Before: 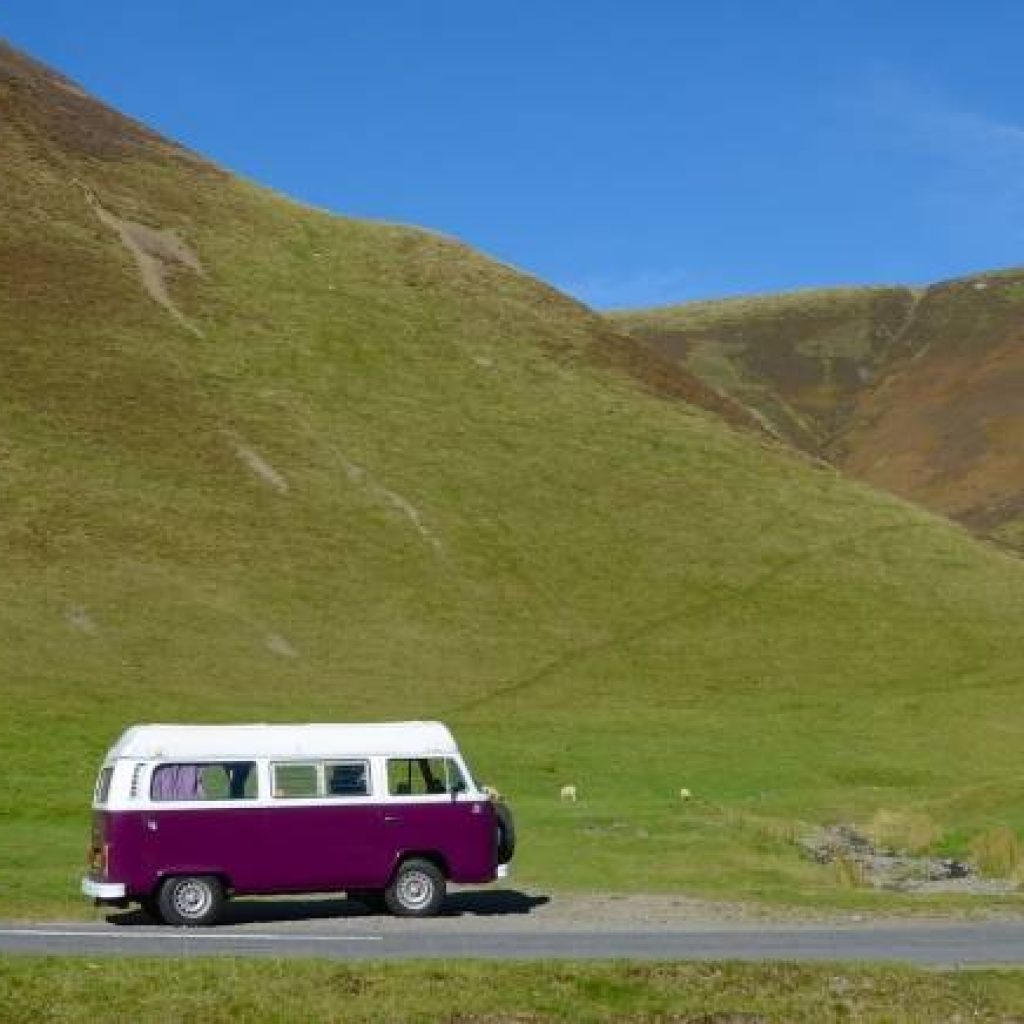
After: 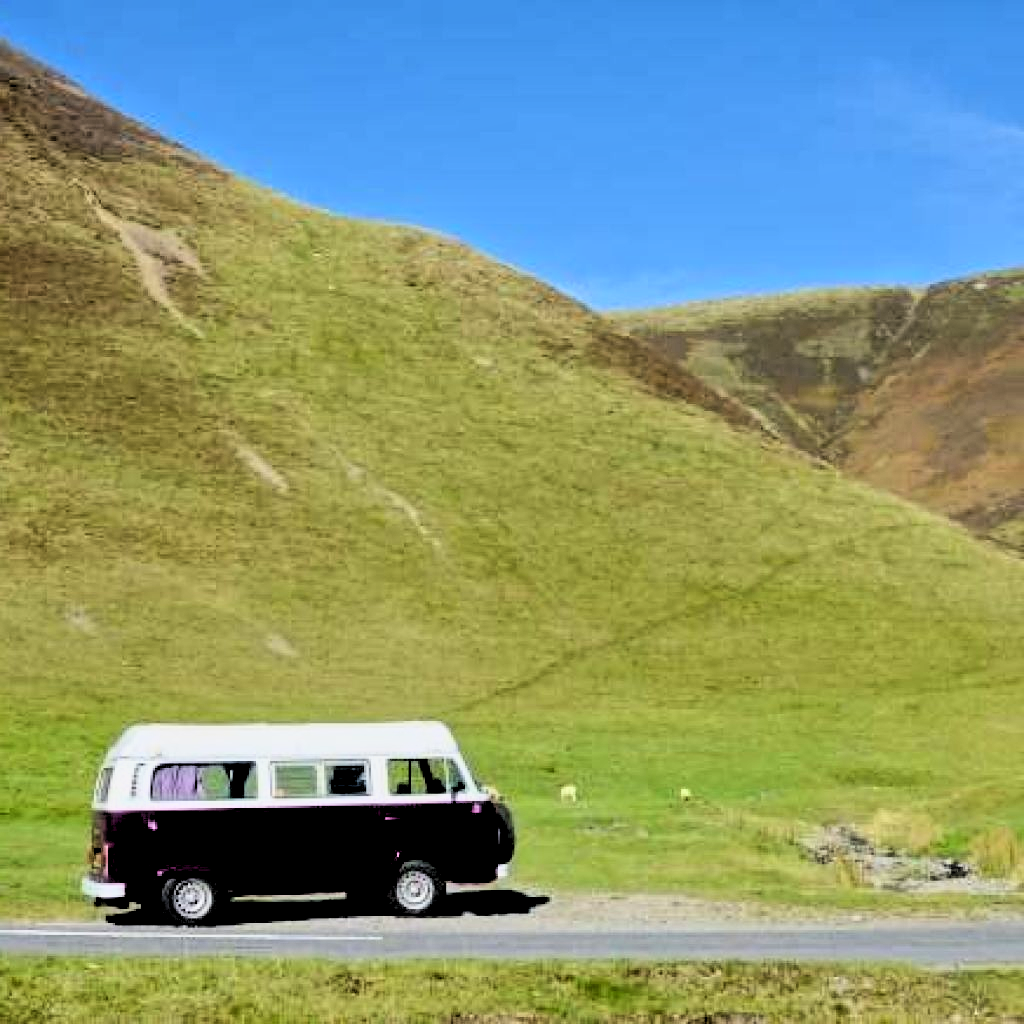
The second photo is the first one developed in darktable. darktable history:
rgb levels: levels [[0.034, 0.472, 0.904], [0, 0.5, 1], [0, 0.5, 1]]
shadows and highlights: radius 337.17, shadows 29.01, soften with gaussian
base curve: curves: ch0 [(0, 0) (0.018, 0.026) (0.143, 0.37) (0.33, 0.731) (0.458, 0.853) (0.735, 0.965) (0.905, 0.986) (1, 1)]
tone equalizer: -8 EV -0.002 EV, -7 EV 0.005 EV, -6 EV -0.008 EV, -5 EV 0.007 EV, -4 EV -0.042 EV, -3 EV -0.233 EV, -2 EV -0.662 EV, -1 EV -0.983 EV, +0 EV -0.969 EV, smoothing diameter 2%, edges refinement/feathering 20, mask exposure compensation -1.57 EV, filter diffusion 5
